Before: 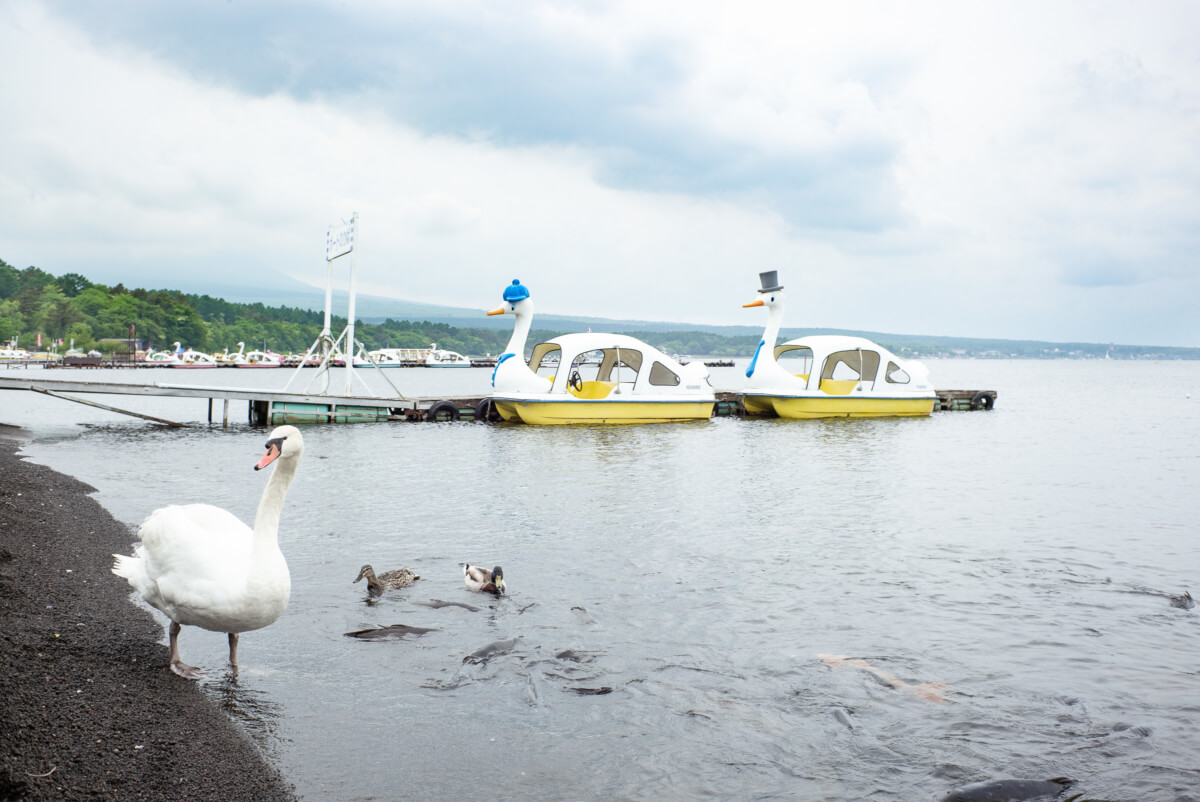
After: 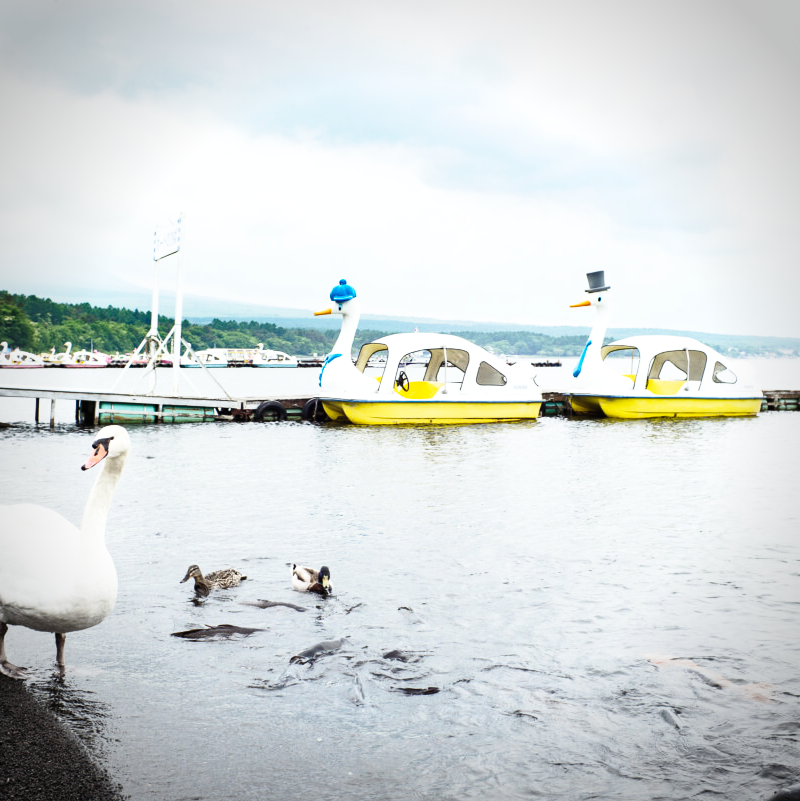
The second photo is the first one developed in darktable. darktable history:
base curve: curves: ch0 [(0, 0) (0.028, 0.03) (0.121, 0.232) (0.46, 0.748) (0.859, 0.968) (1, 1)], exposure shift 0.01, preserve colors none
crop and rotate: left 14.472%, right 18.846%
vignetting: brightness -0.474, automatic ratio true
color balance rgb: perceptual saturation grading › global saturation 0.515%, perceptual brilliance grading › highlights 3.366%, perceptual brilliance grading › mid-tones -17.979%, perceptual brilliance grading › shadows -40.94%, global vibrance 40.744%
